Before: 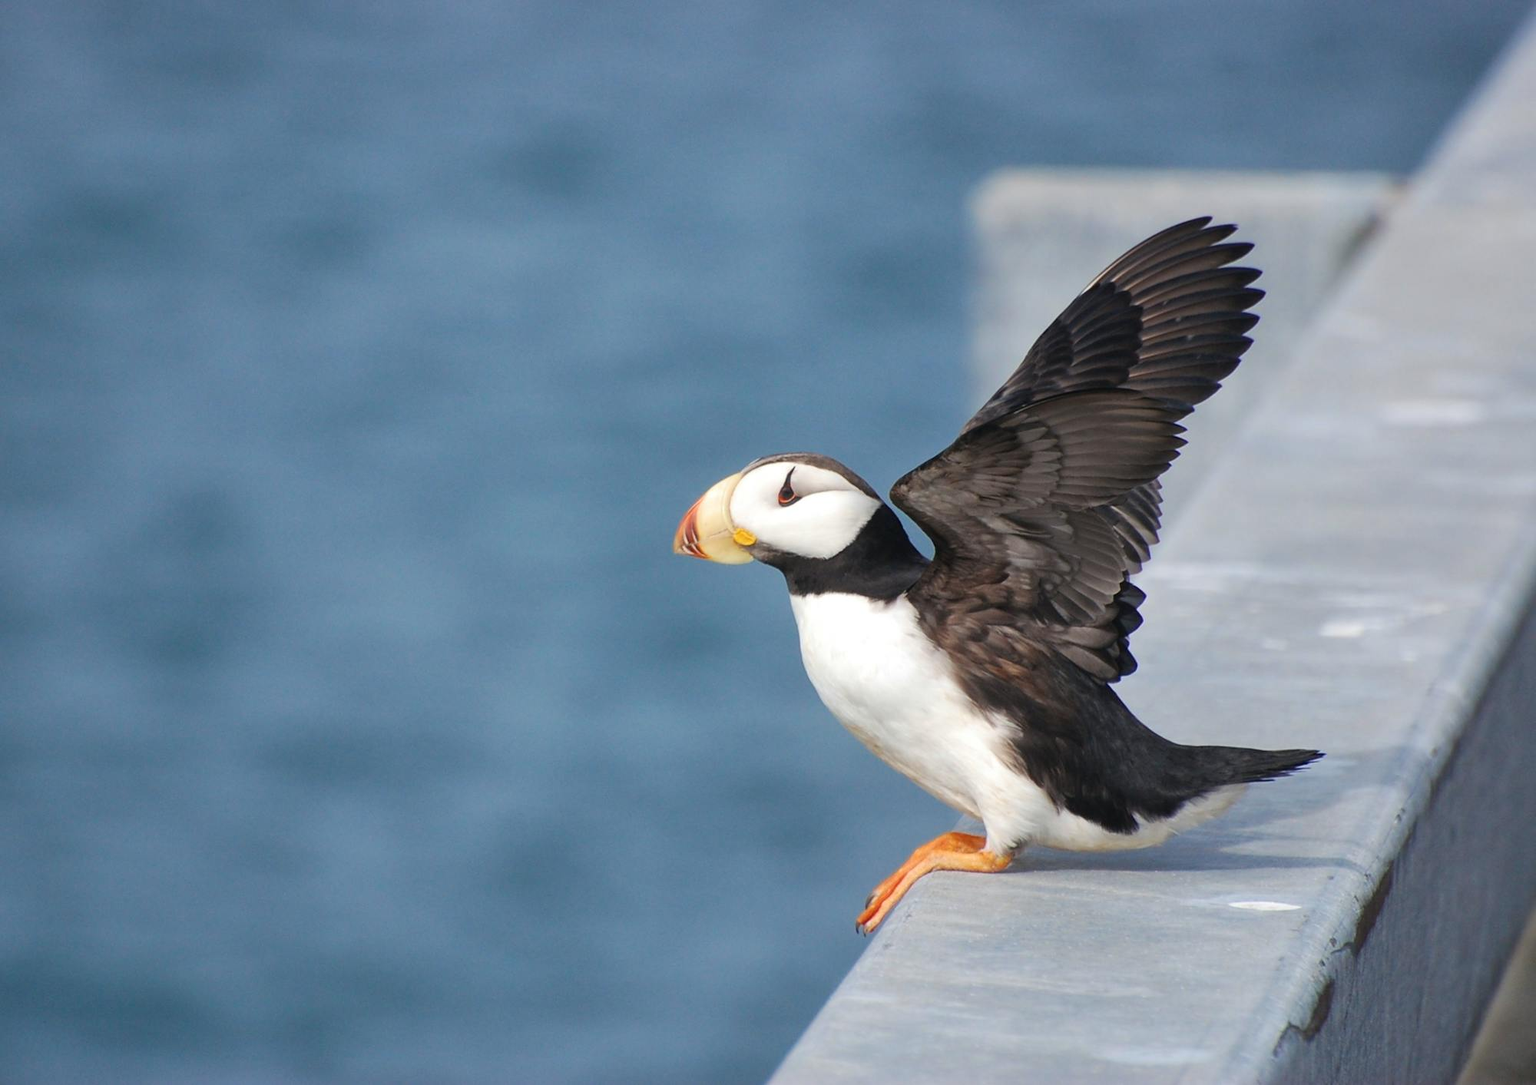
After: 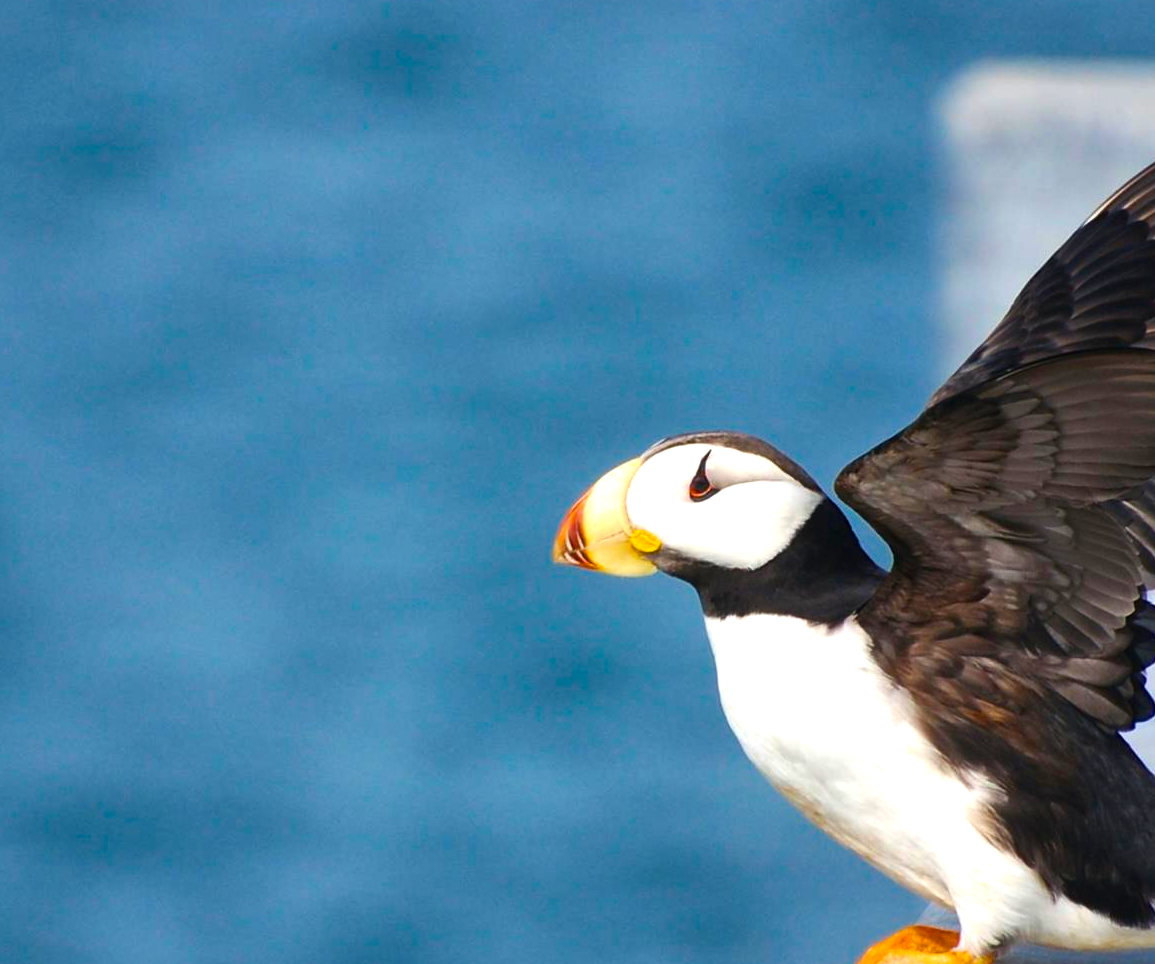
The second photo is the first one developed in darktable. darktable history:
crop: left 16.202%, top 11.208%, right 26.045%, bottom 20.557%
color balance rgb: linear chroma grading › global chroma 9%, perceptual saturation grading › global saturation 36%, perceptual saturation grading › shadows 35%, perceptual brilliance grading › global brilliance 15%, perceptual brilliance grading › shadows -35%, global vibrance 15%
